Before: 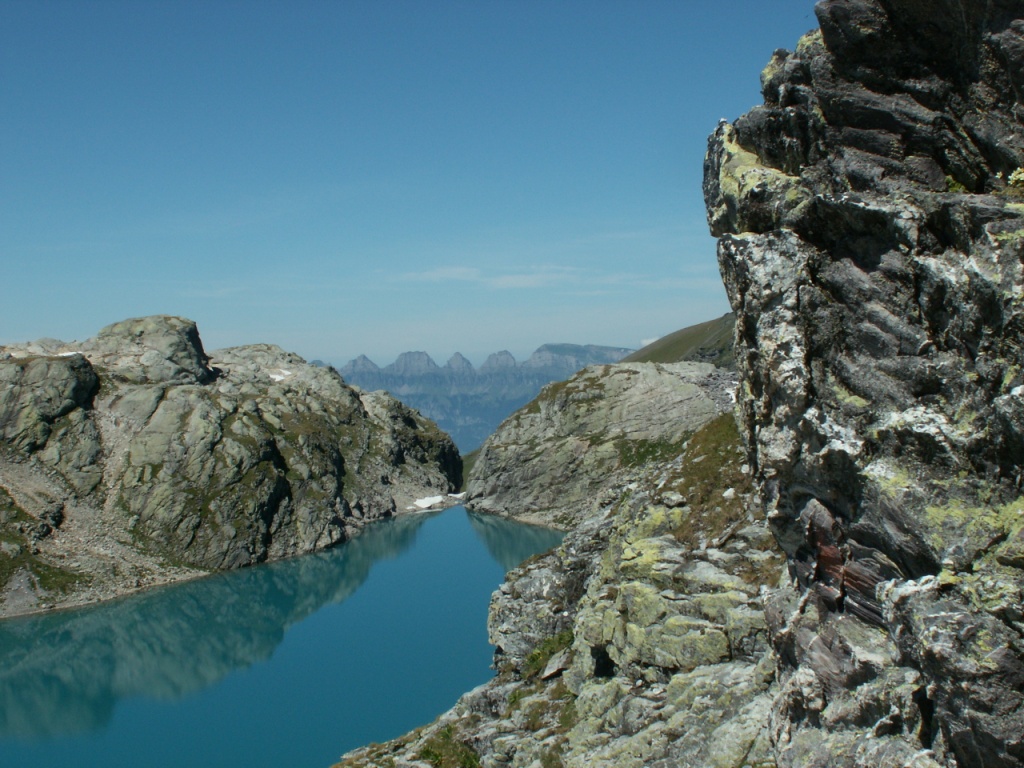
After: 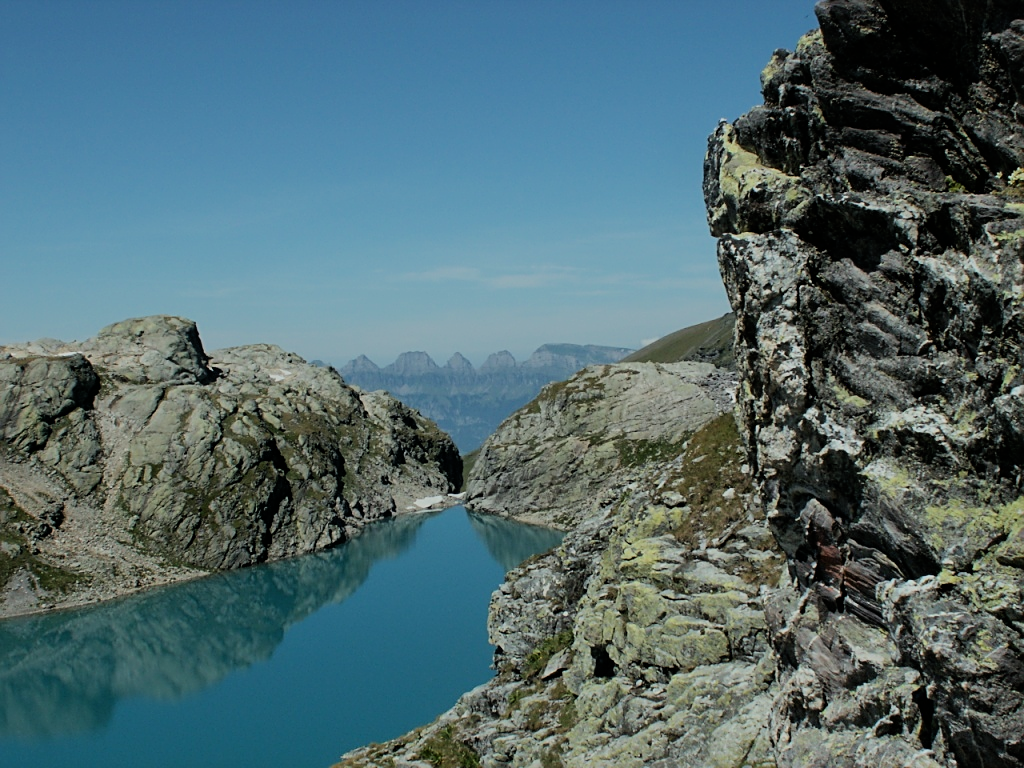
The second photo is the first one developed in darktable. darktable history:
filmic rgb: black relative exposure -7.22 EV, white relative exposure 5.37 EV, hardness 3.02, color science v6 (2022), iterations of high-quality reconstruction 0
sharpen: on, module defaults
